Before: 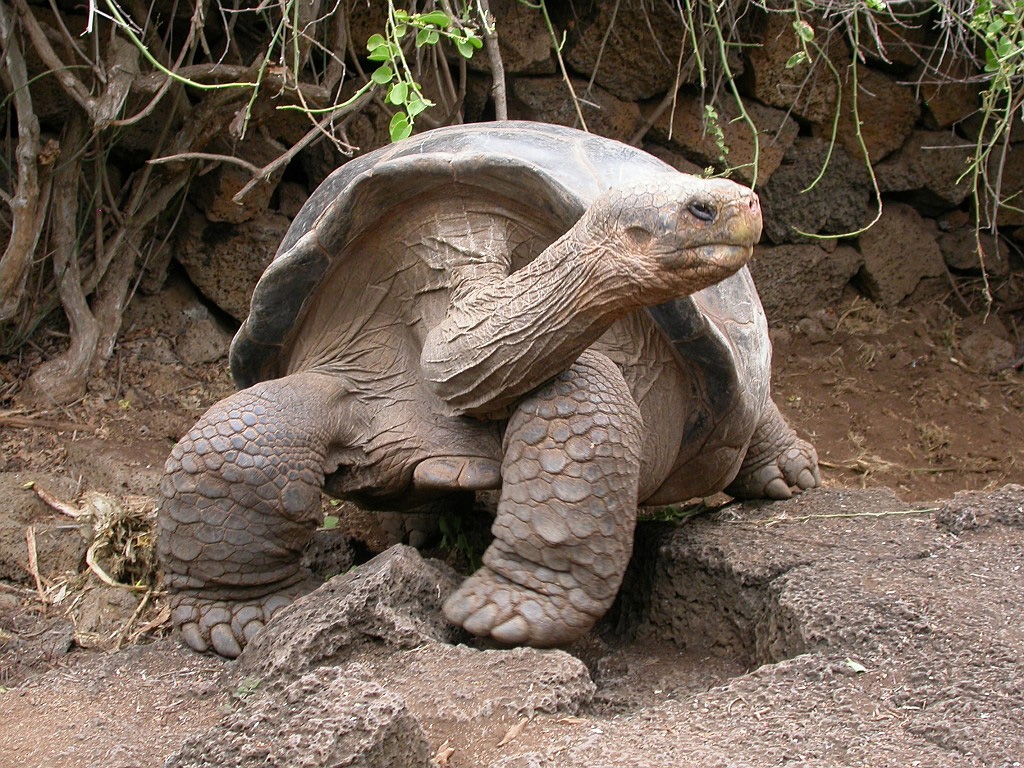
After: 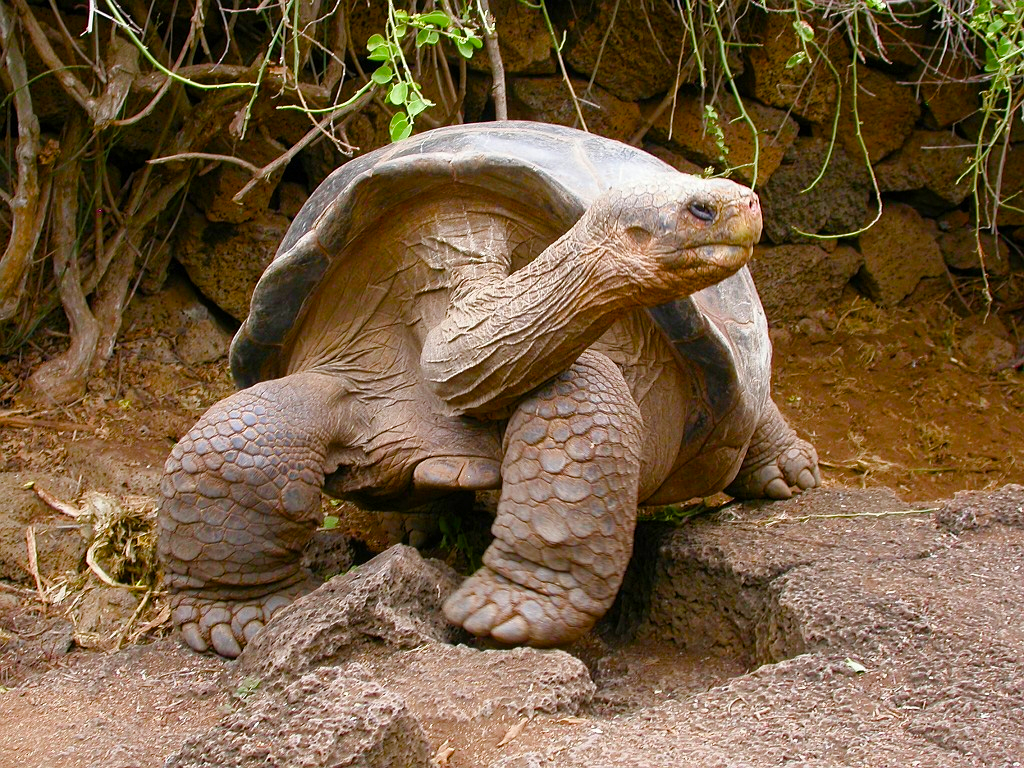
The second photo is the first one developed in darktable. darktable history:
exposure: compensate highlight preservation false
color balance rgb: perceptual saturation grading › global saturation 24.74%, perceptual saturation grading › highlights -51.22%, perceptual saturation grading › mid-tones 19.16%, perceptual saturation grading › shadows 60.98%, global vibrance 50%
